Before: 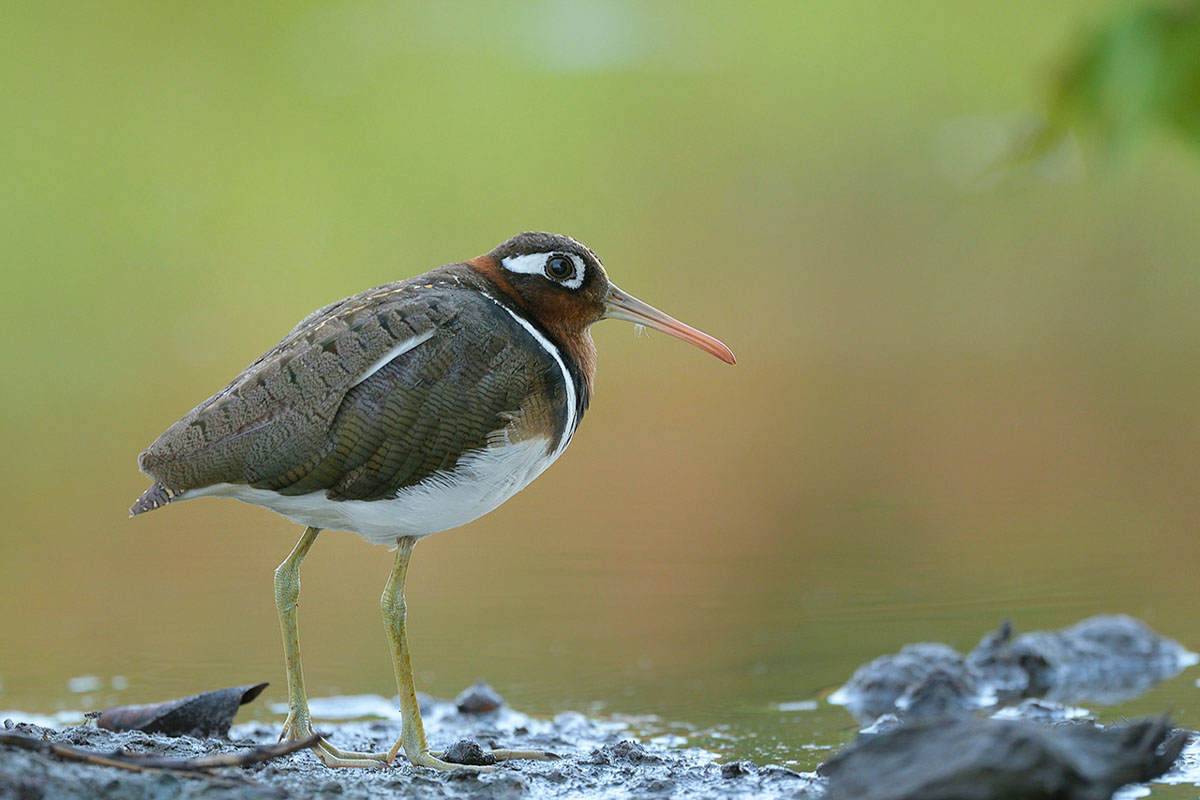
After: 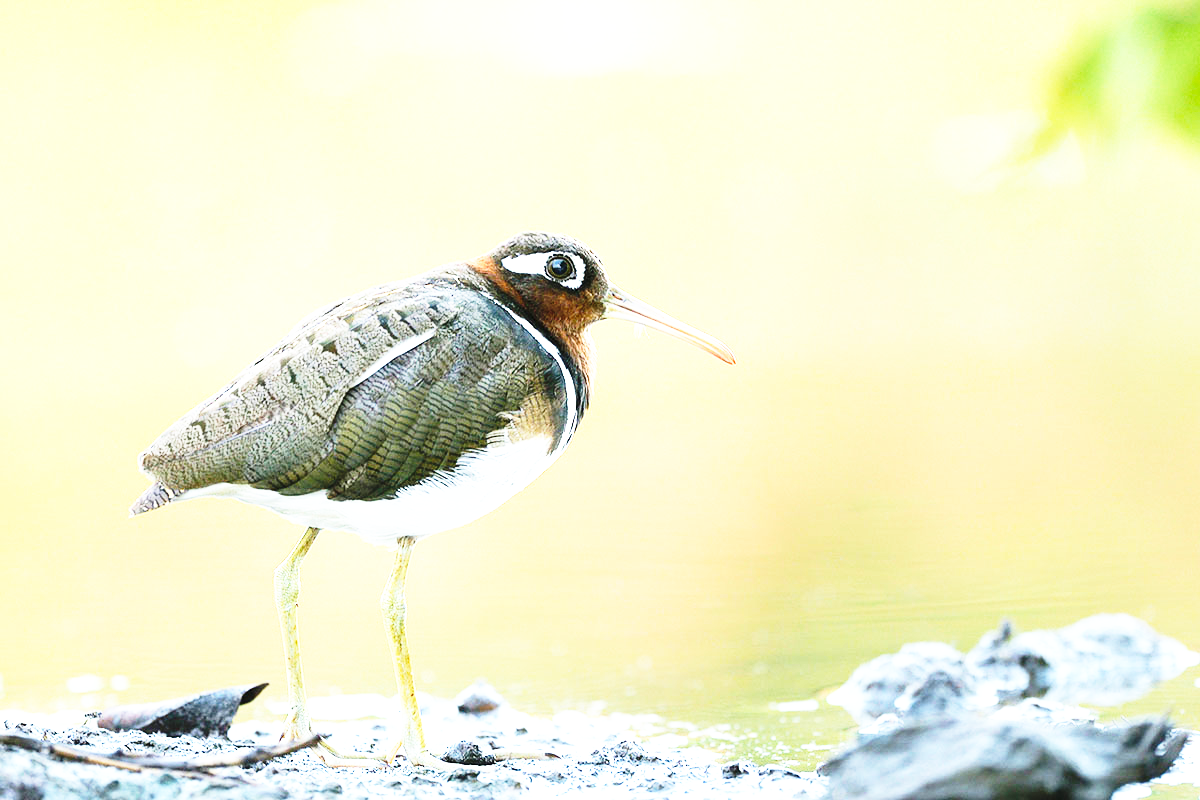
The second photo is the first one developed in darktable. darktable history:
base curve: curves: ch0 [(0, 0) (0.026, 0.03) (0.109, 0.232) (0.351, 0.748) (0.669, 0.968) (1, 1)], preserve colors none
exposure: black level correction 0, exposure 1.015 EV, compensate exposure bias true, compensate highlight preservation false
tone equalizer: -8 EV -0.417 EV, -7 EV -0.389 EV, -6 EV -0.333 EV, -5 EV -0.222 EV, -3 EV 0.222 EV, -2 EV 0.333 EV, -1 EV 0.389 EV, +0 EV 0.417 EV, edges refinement/feathering 500, mask exposure compensation -1.57 EV, preserve details no
